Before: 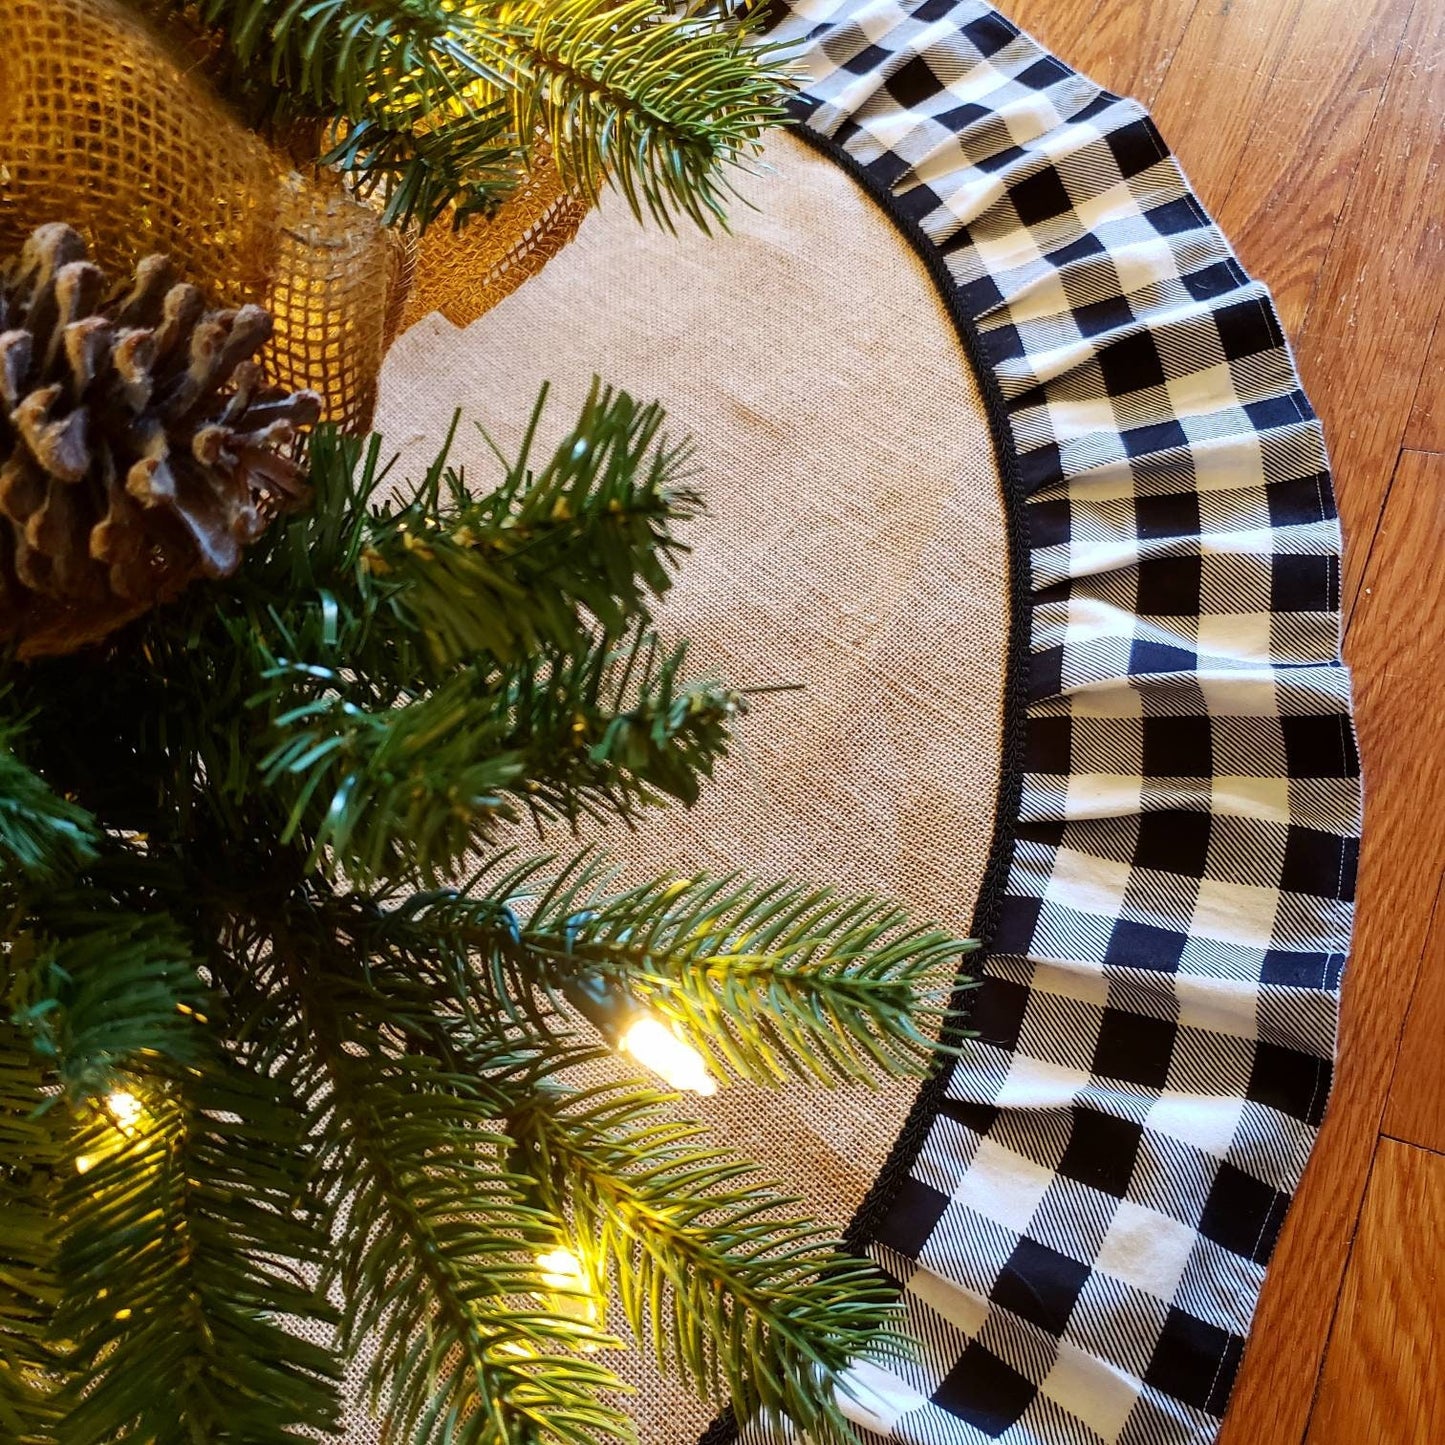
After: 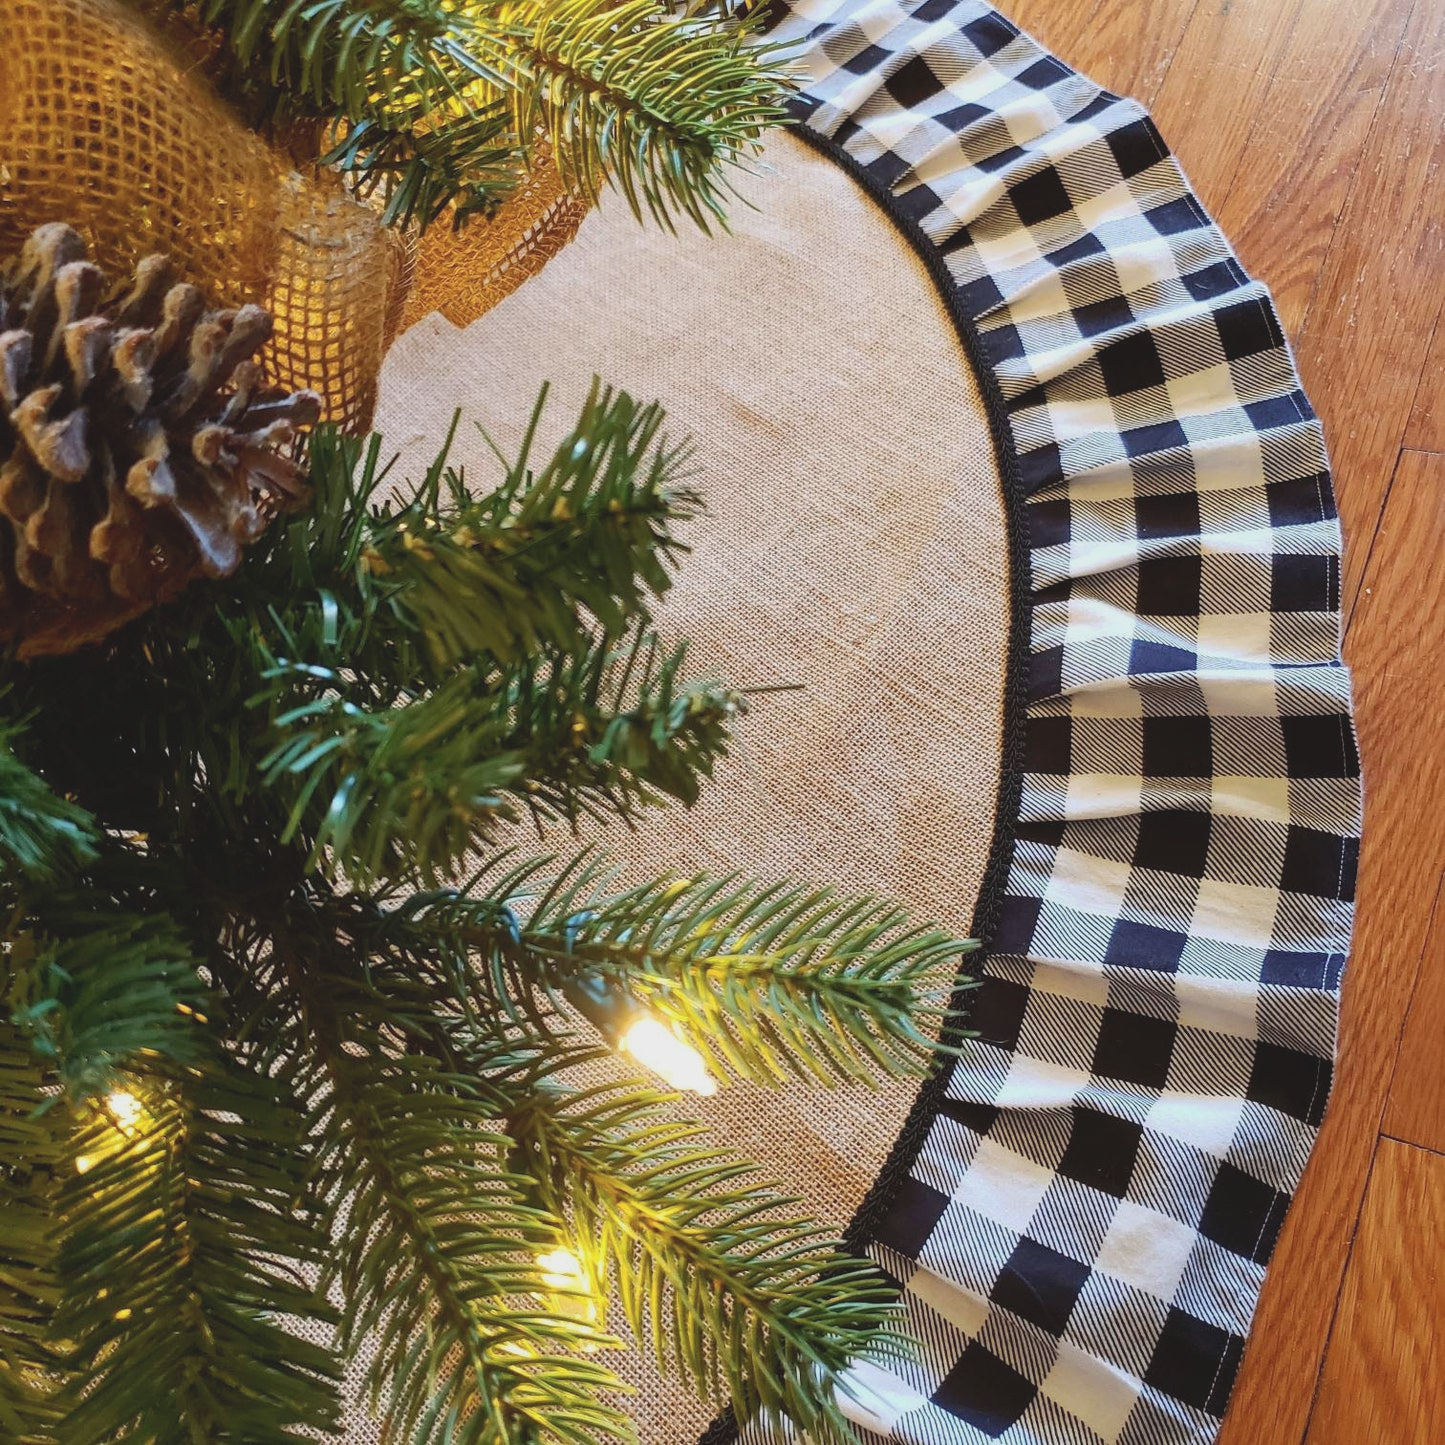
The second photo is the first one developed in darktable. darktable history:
contrast brightness saturation: contrast -0.147, brightness 0.05, saturation -0.14
